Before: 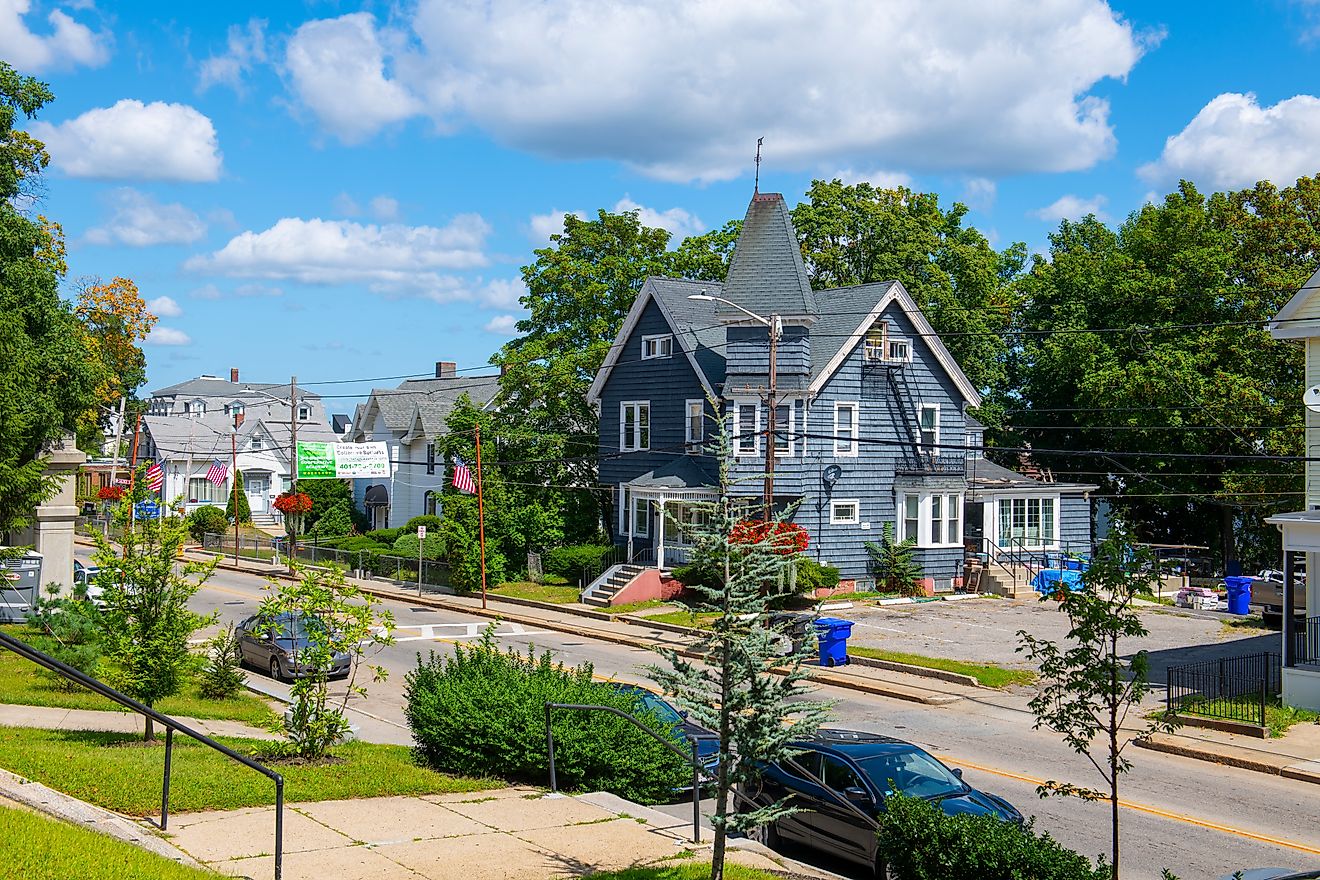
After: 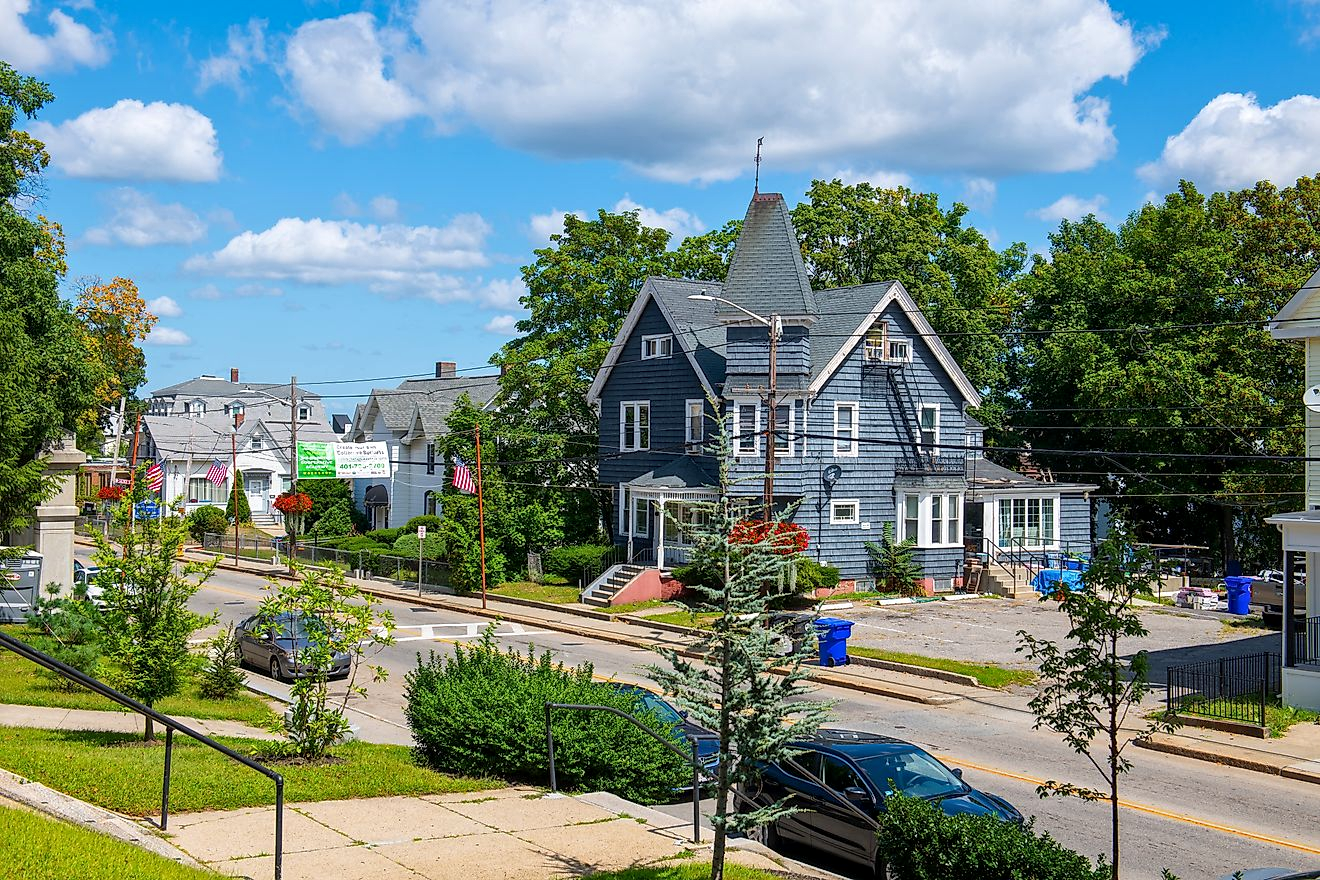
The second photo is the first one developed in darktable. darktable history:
local contrast: mode bilateral grid, contrast 28, coarseness 17, detail 116%, midtone range 0.2
